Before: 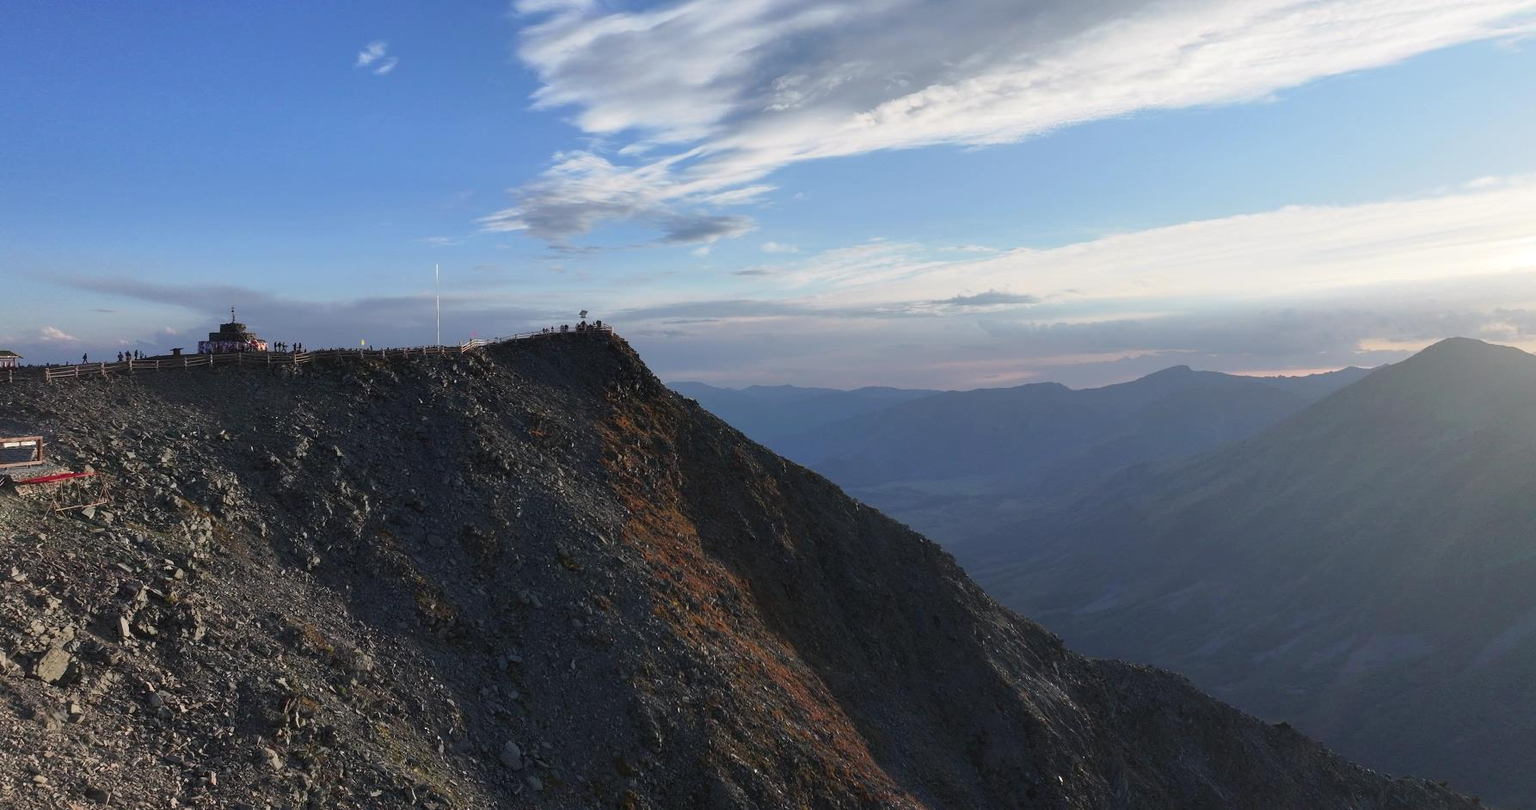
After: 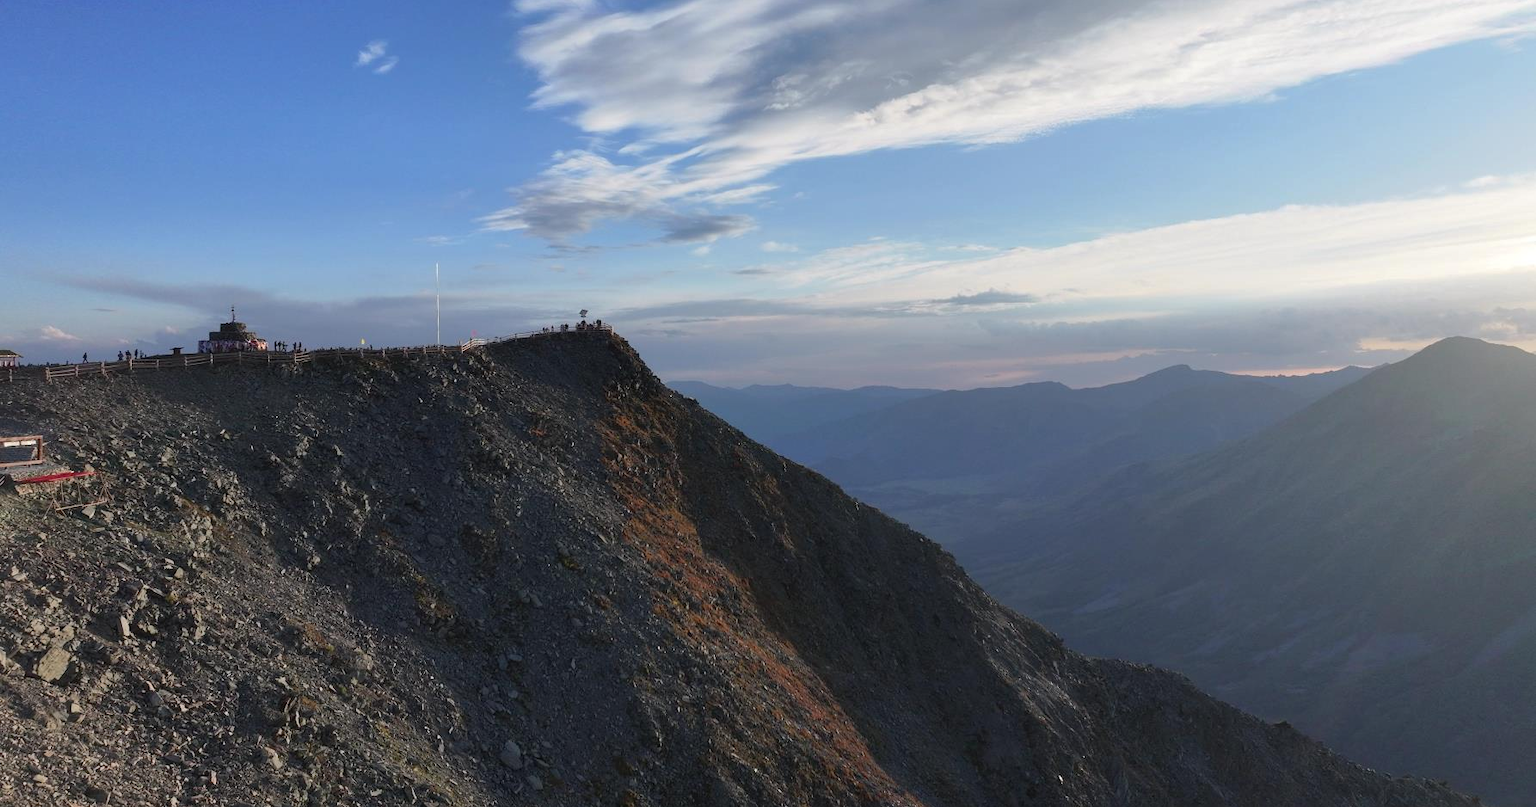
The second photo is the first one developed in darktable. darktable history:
exposure: black level correction 0.001, compensate exposure bias true, compensate highlight preservation false
shadows and highlights: shadows 25.47, highlights -24.37
crop: top 0.124%, bottom 0.113%
